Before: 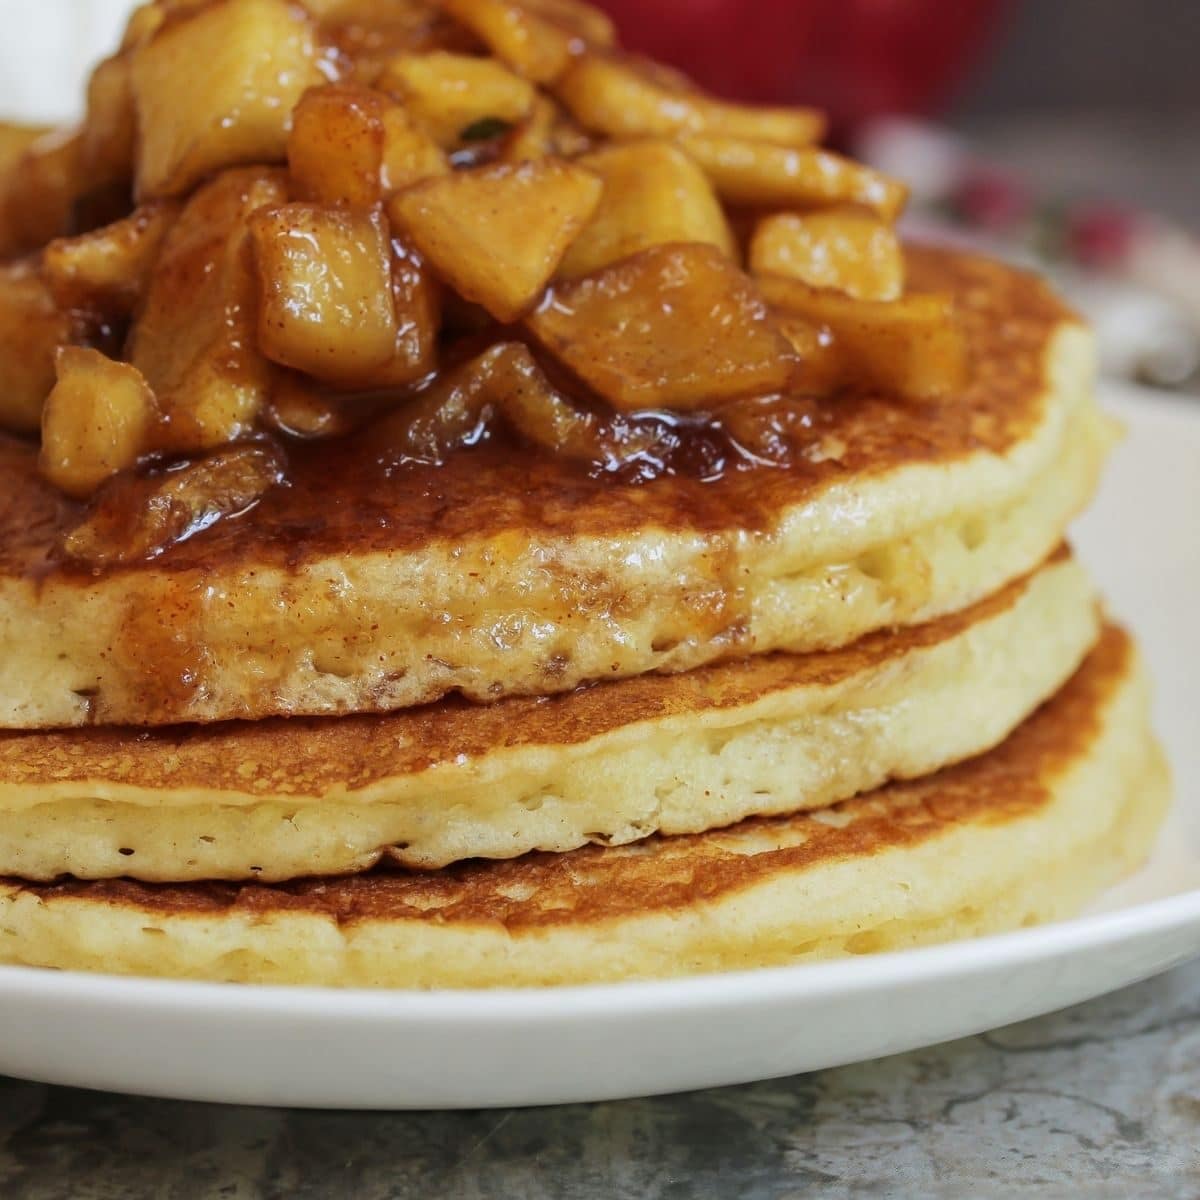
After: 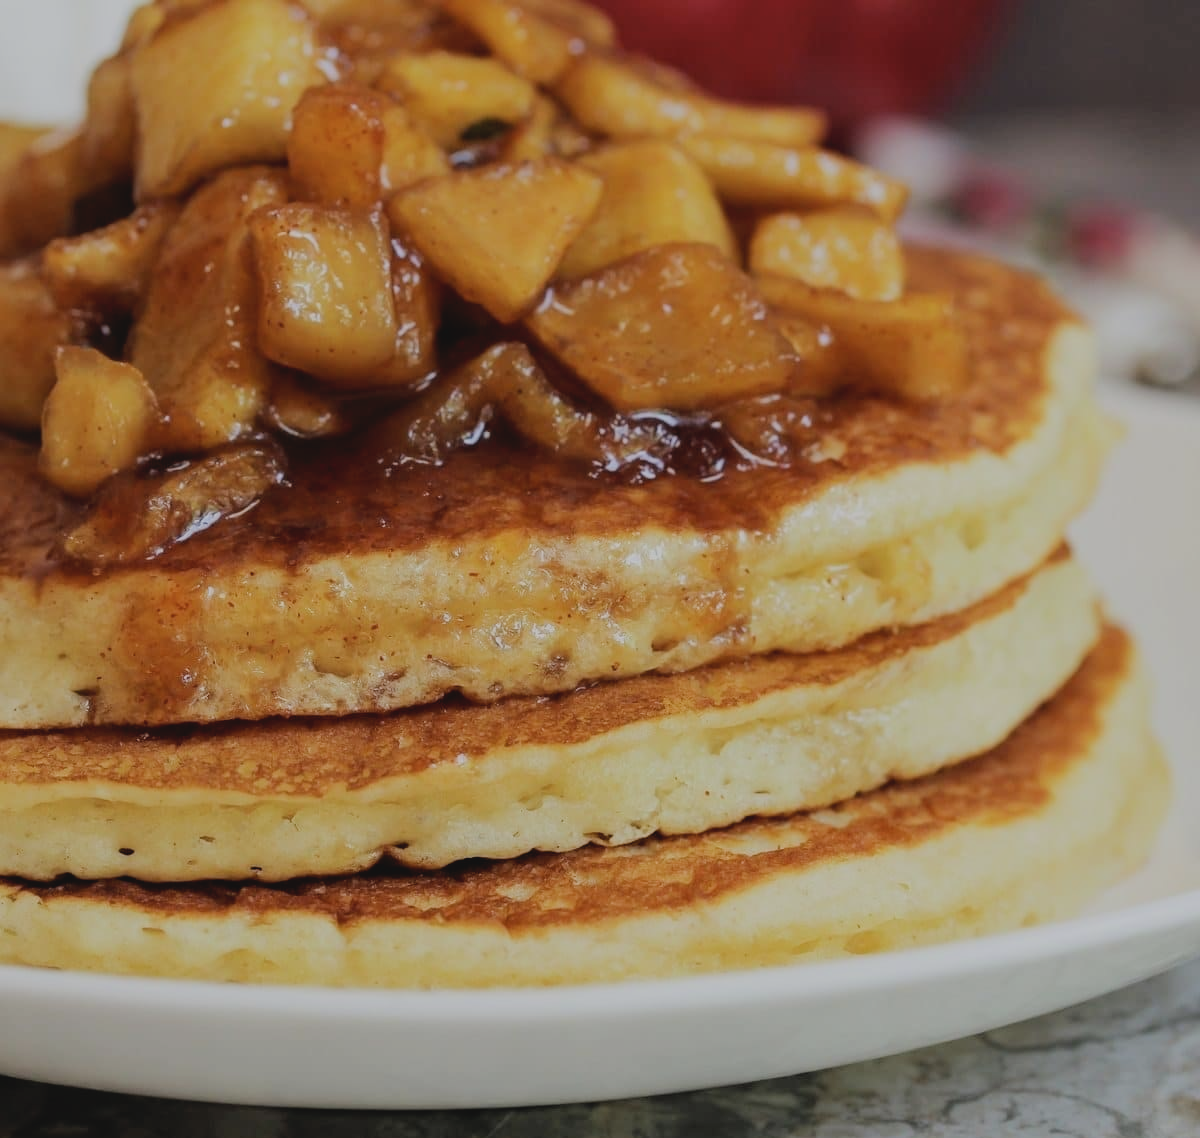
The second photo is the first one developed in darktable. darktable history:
crop and rotate: top 0%, bottom 5.097%
exposure: black level correction 0.001, compensate highlight preservation false
contrast brightness saturation: contrast -0.1, saturation -0.1
filmic rgb: black relative exposure -8.54 EV, white relative exposure 5.52 EV, hardness 3.39, contrast 1.016
